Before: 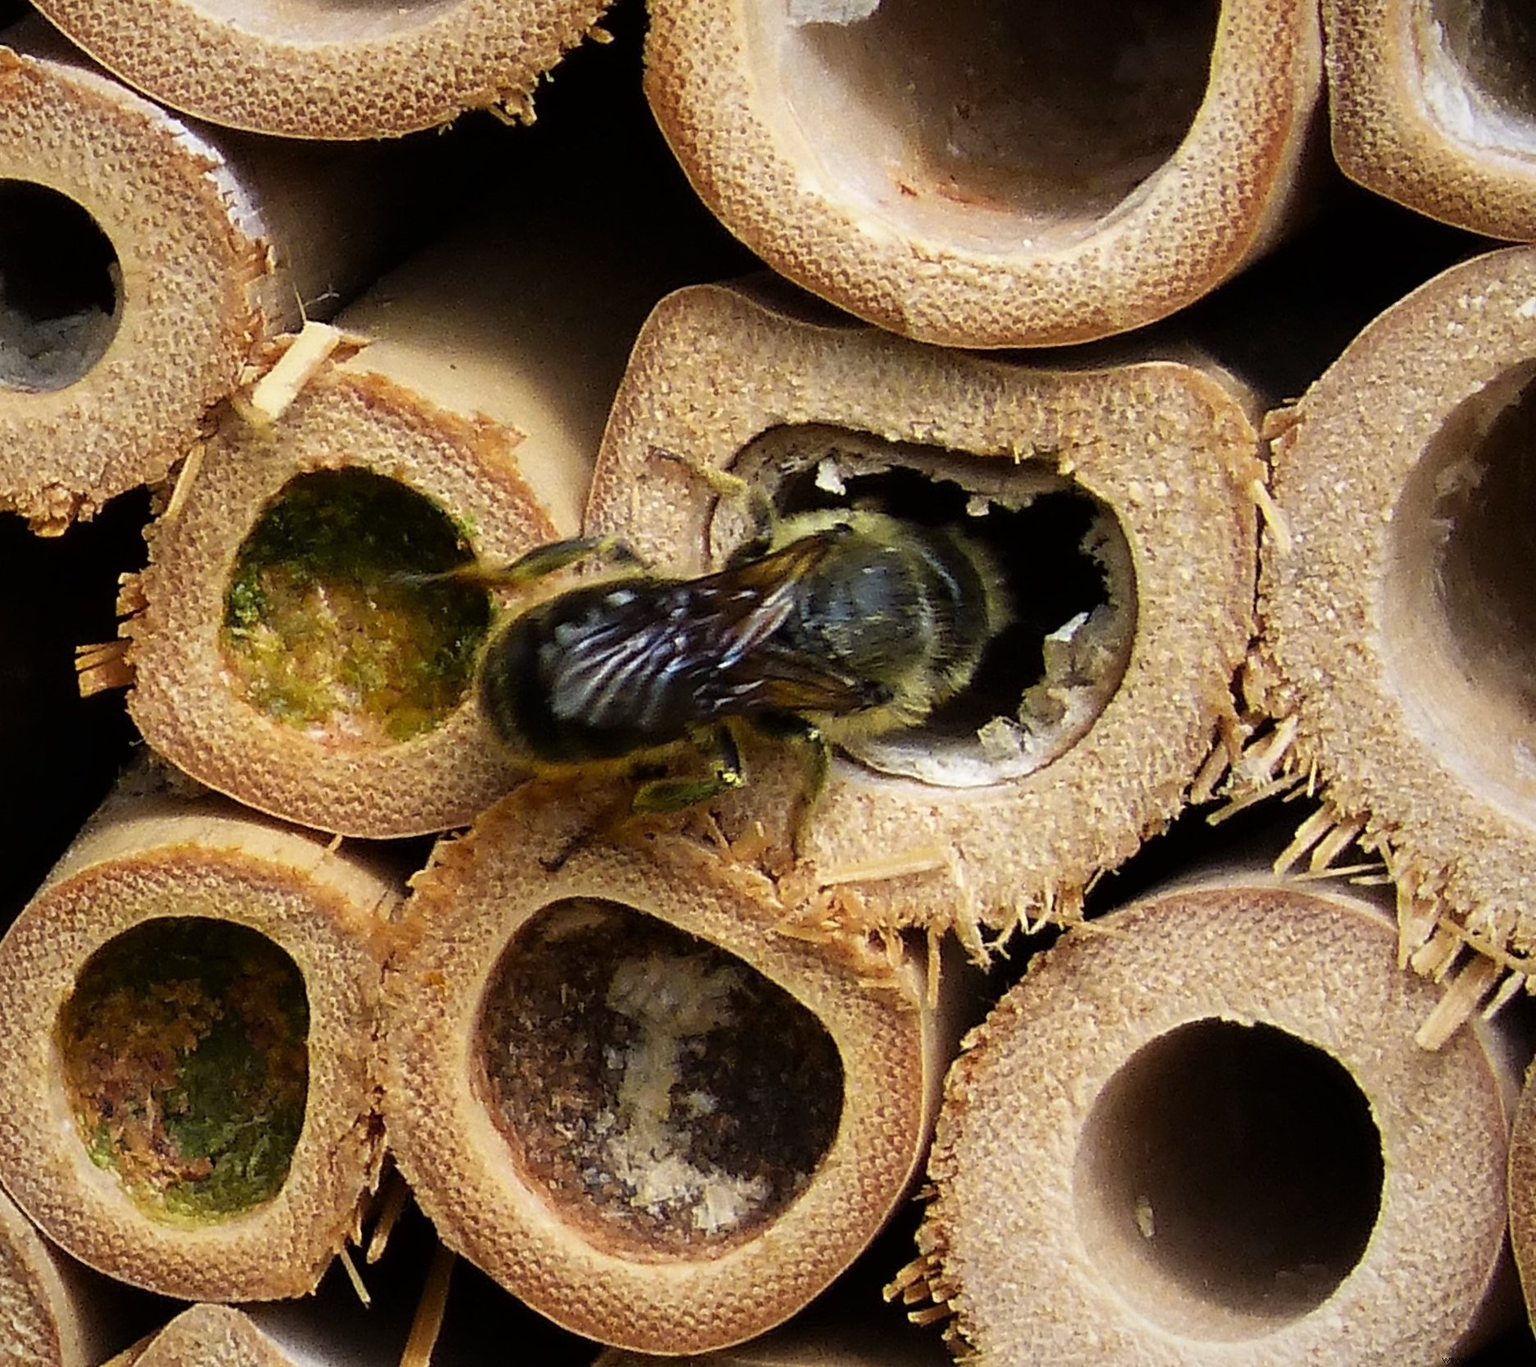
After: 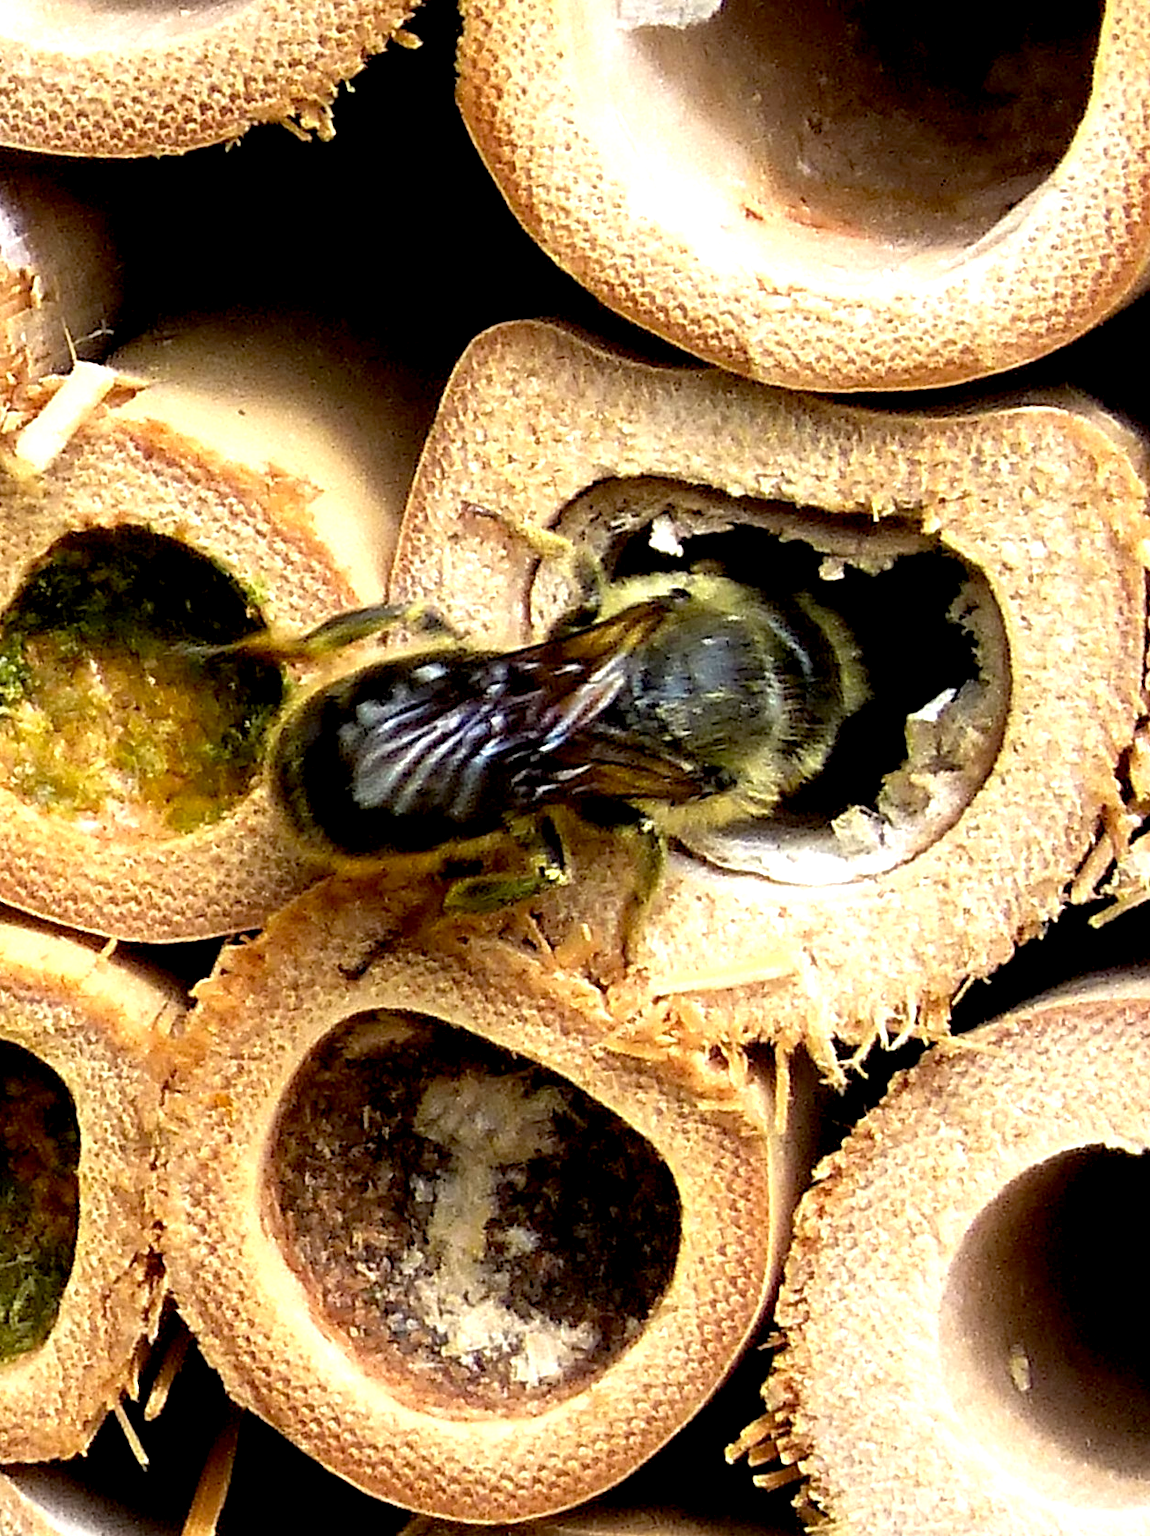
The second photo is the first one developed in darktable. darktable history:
exposure: black level correction 0.008, exposure 0.979 EV, compensate highlight preservation false
crop and rotate: left 15.546%, right 17.787%
